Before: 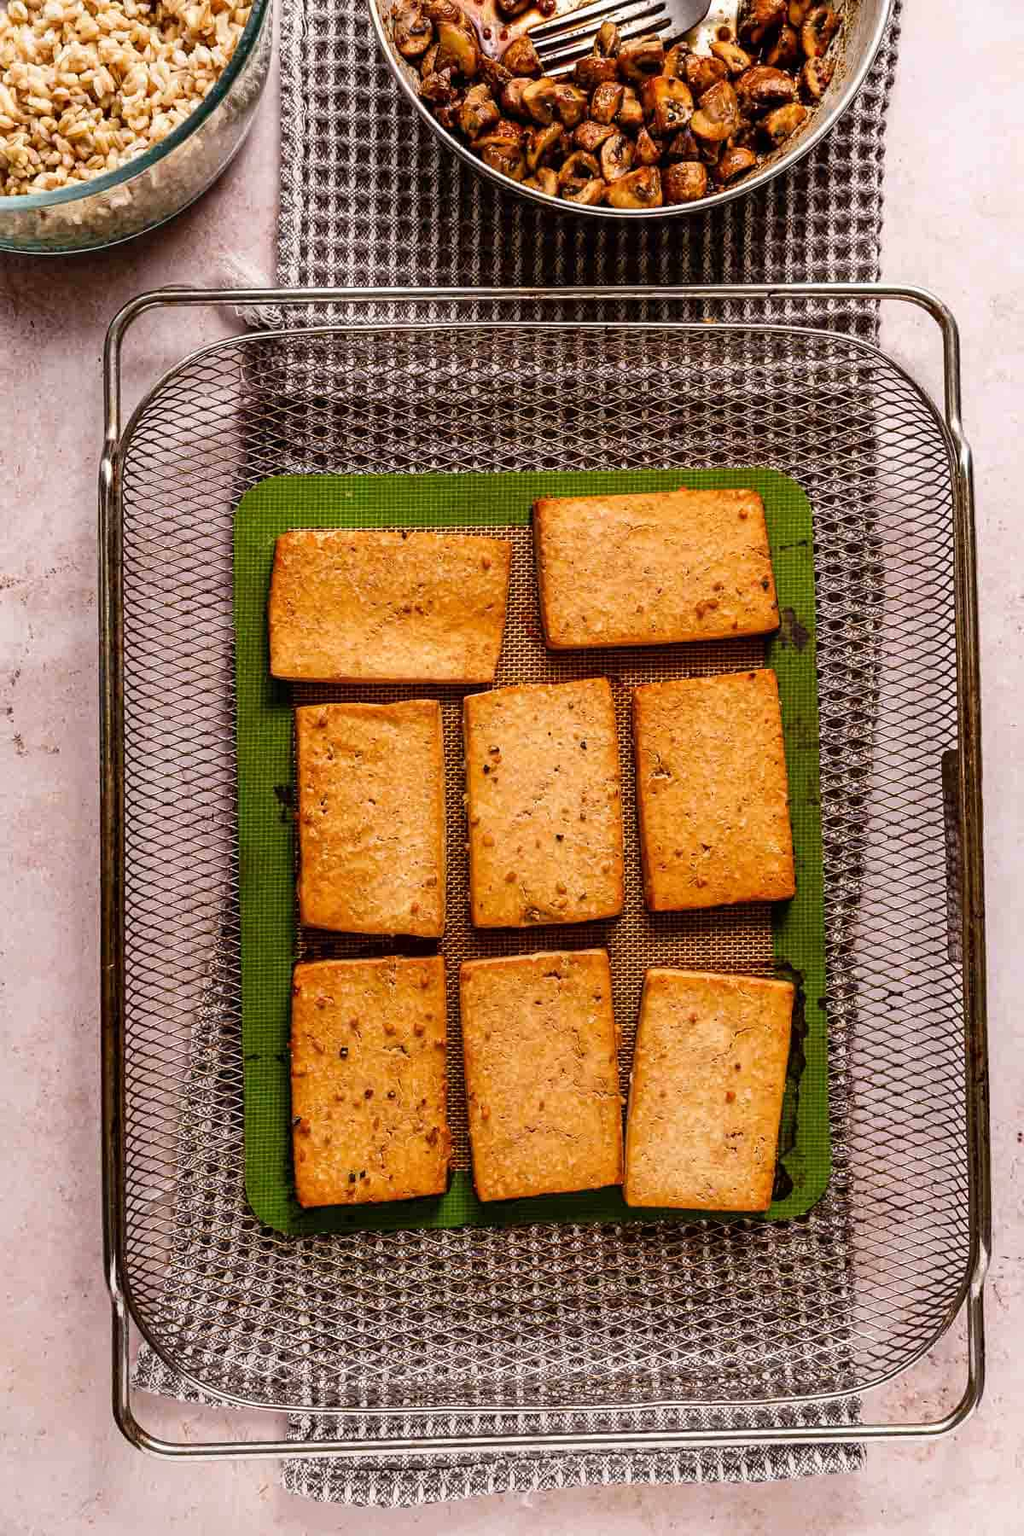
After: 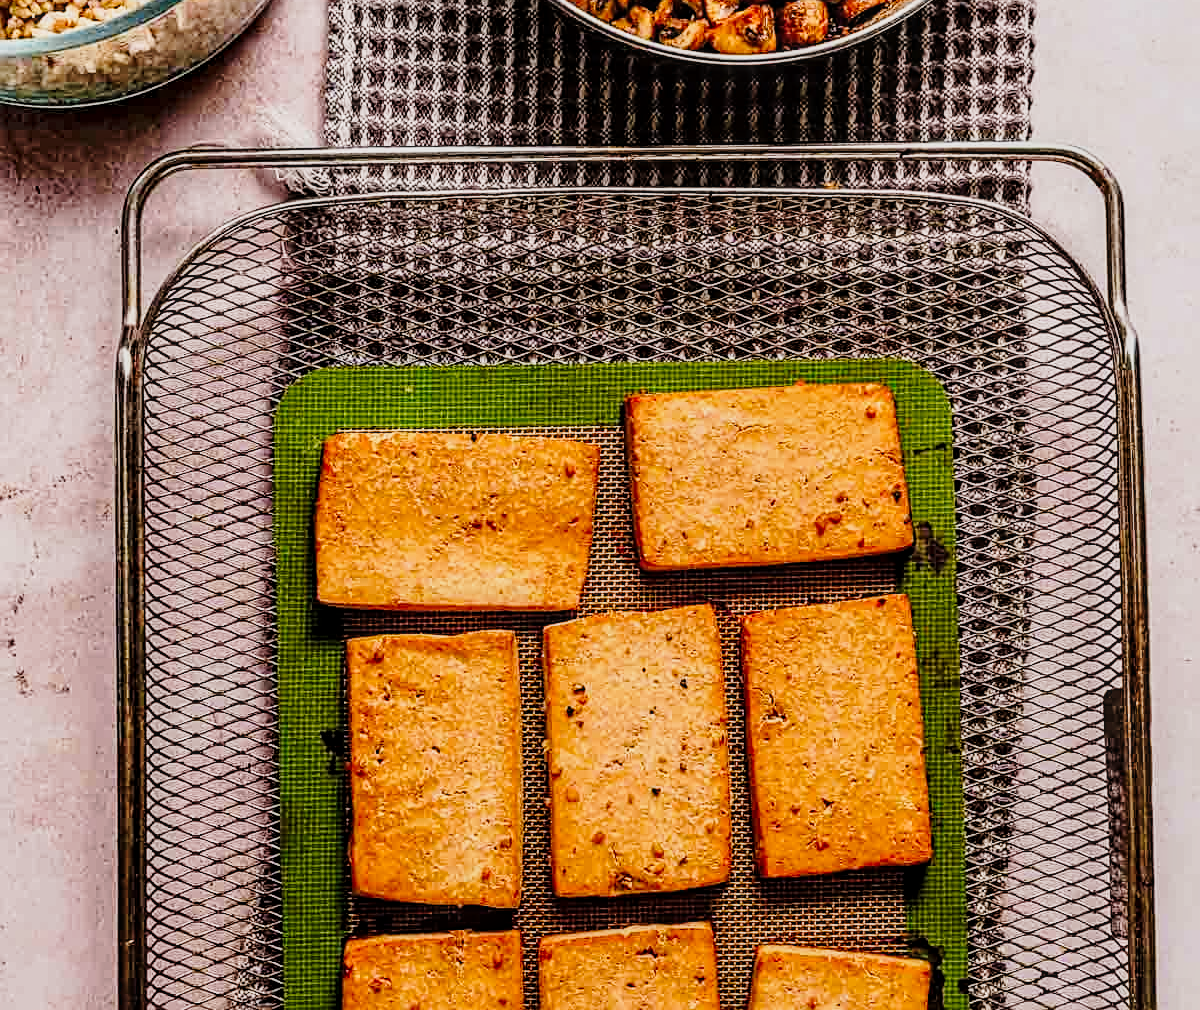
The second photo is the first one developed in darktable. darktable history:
sharpen: on, module defaults
filmic rgb: hardness 4.17
vibrance: on, module defaults
local contrast: detail 130%
crop and rotate: top 10.605%, bottom 33.274%
tone curve: curves: ch0 [(0, 0) (0.003, 0.008) (0.011, 0.017) (0.025, 0.027) (0.044, 0.043) (0.069, 0.059) (0.1, 0.086) (0.136, 0.112) (0.177, 0.152) (0.224, 0.203) (0.277, 0.277) (0.335, 0.346) (0.399, 0.439) (0.468, 0.527) (0.543, 0.613) (0.623, 0.693) (0.709, 0.787) (0.801, 0.863) (0.898, 0.927) (1, 1)], preserve colors none
